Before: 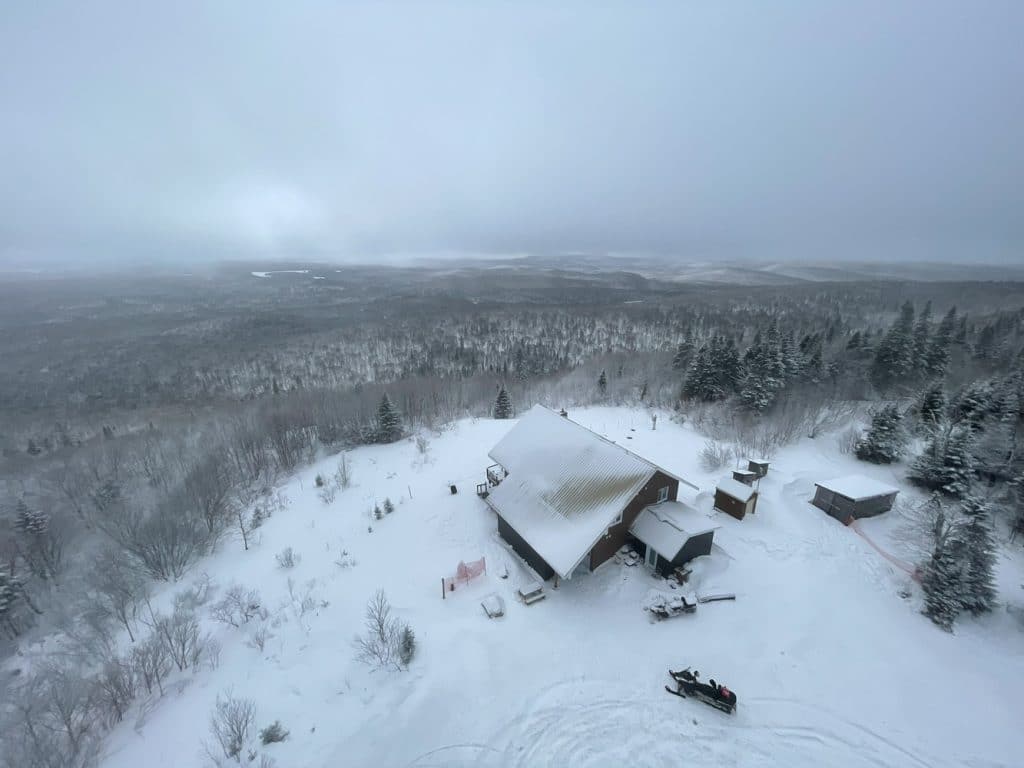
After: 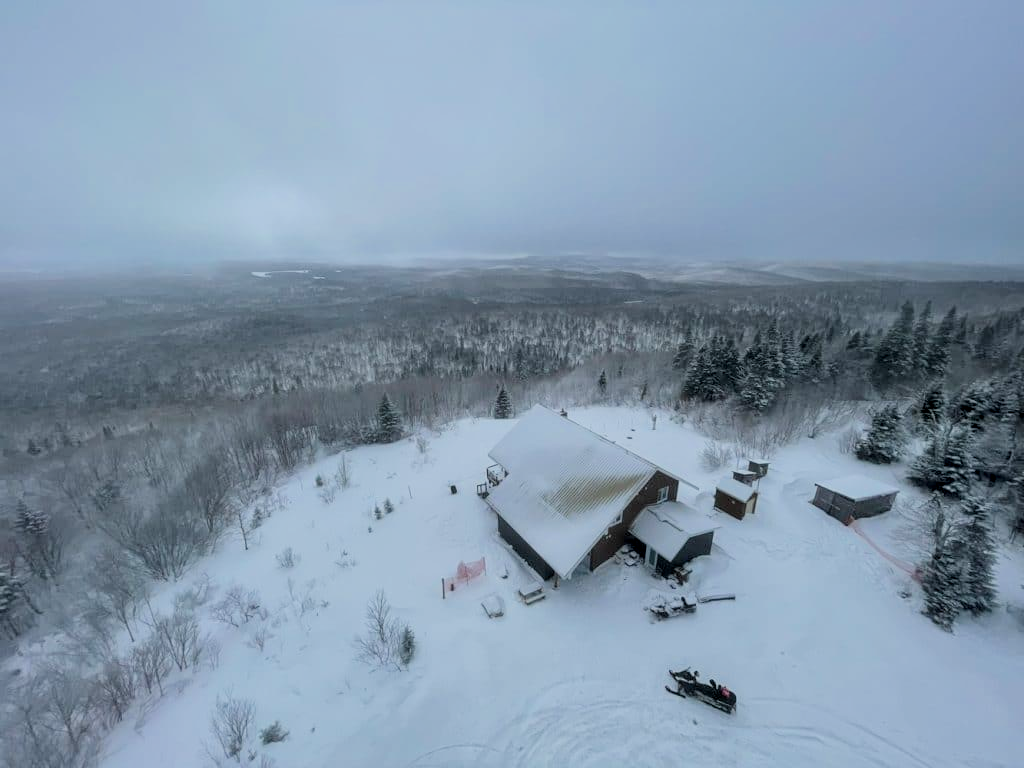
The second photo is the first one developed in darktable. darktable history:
filmic rgb: black relative exposure -7.48 EV, white relative exposure 4.83 EV, hardness 3.4, color science v6 (2022)
local contrast: on, module defaults
tone equalizer: on, module defaults
color balance rgb: perceptual saturation grading › global saturation 25%, global vibrance 10%
